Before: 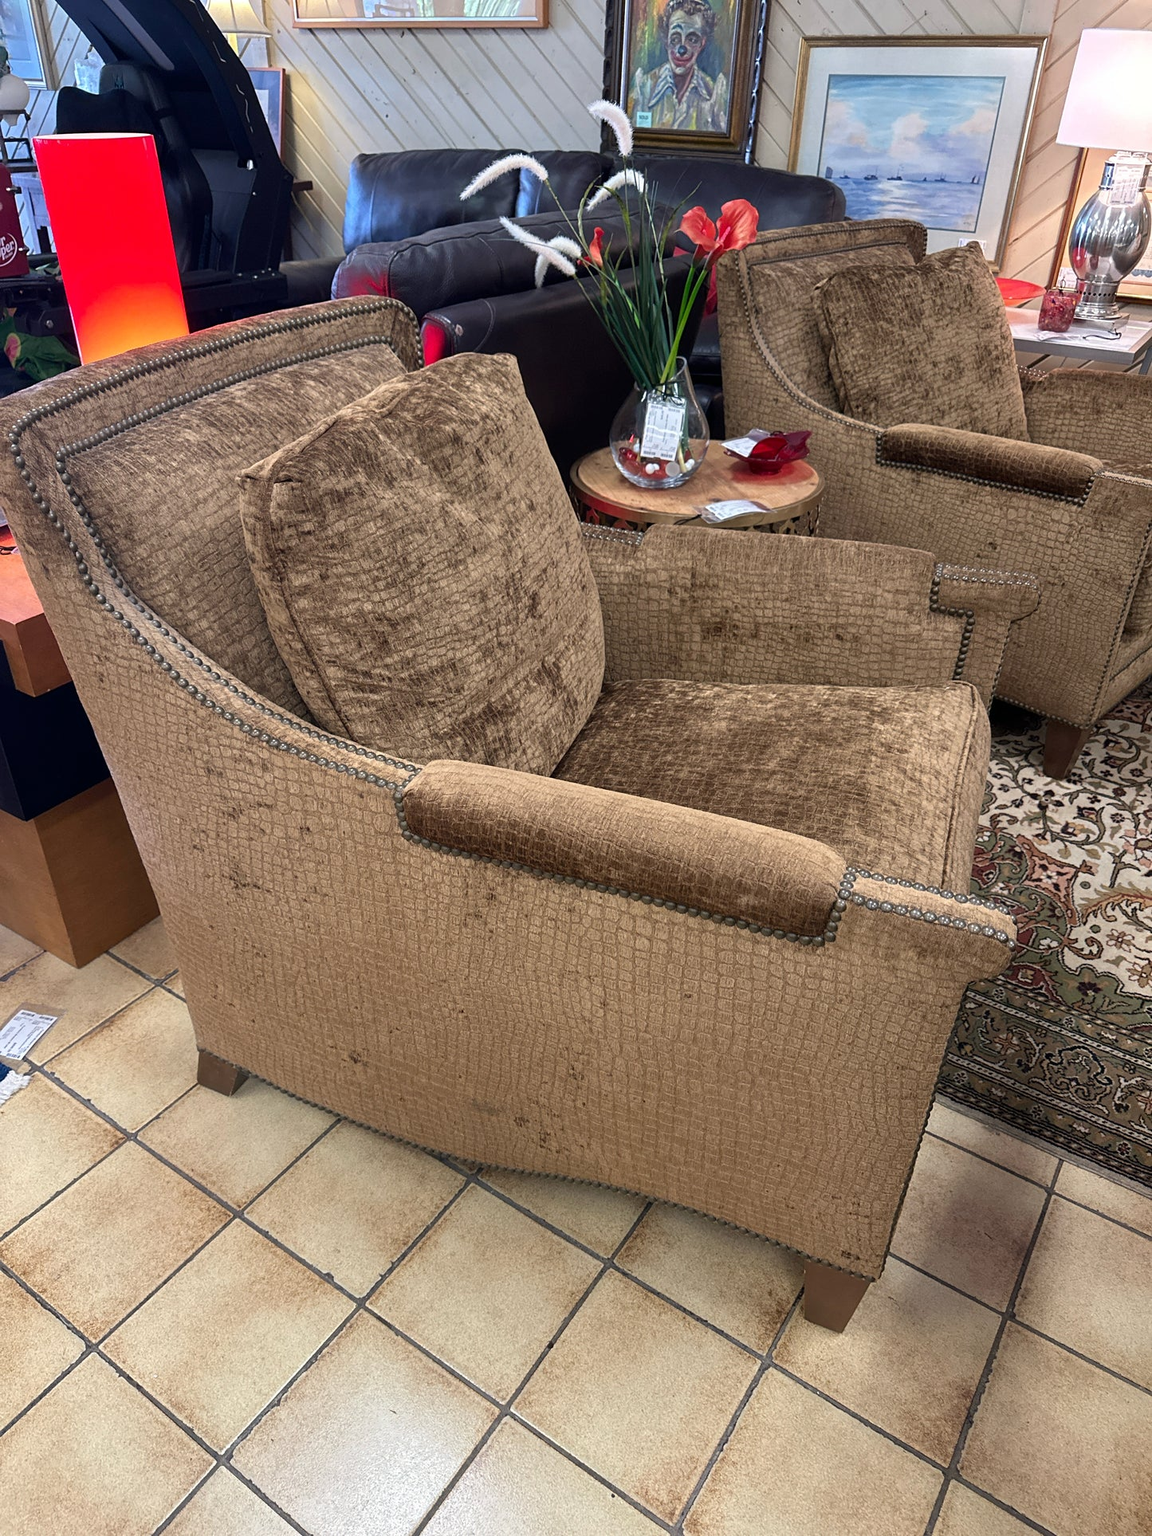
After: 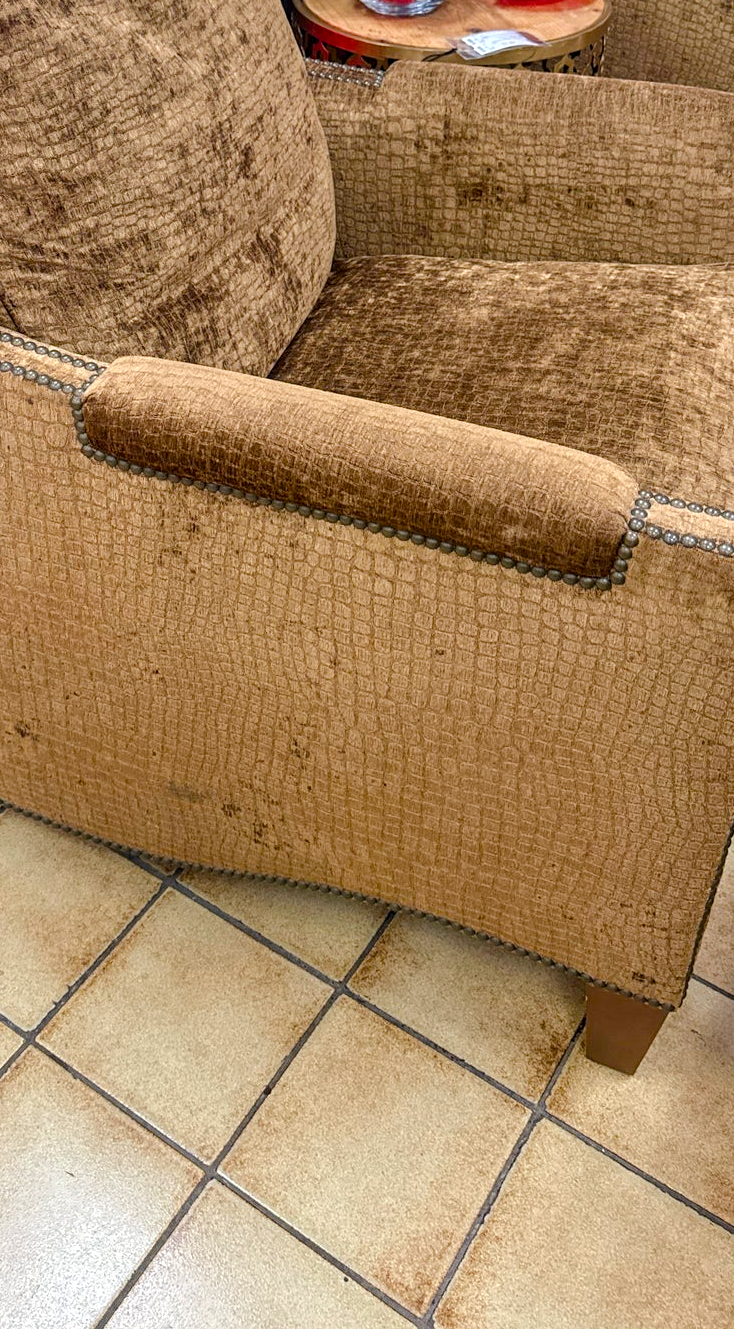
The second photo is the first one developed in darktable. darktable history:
crop and rotate: left 29.296%, top 31.023%, right 19.863%
color balance rgb: linear chroma grading › global chroma 15.036%, perceptual saturation grading › global saturation 20.582%, perceptual saturation grading › highlights -19.819%, perceptual saturation grading › shadows 29.419%, perceptual brilliance grading › mid-tones 9.838%, perceptual brilliance grading › shadows 14.851%
local contrast: detail 130%
